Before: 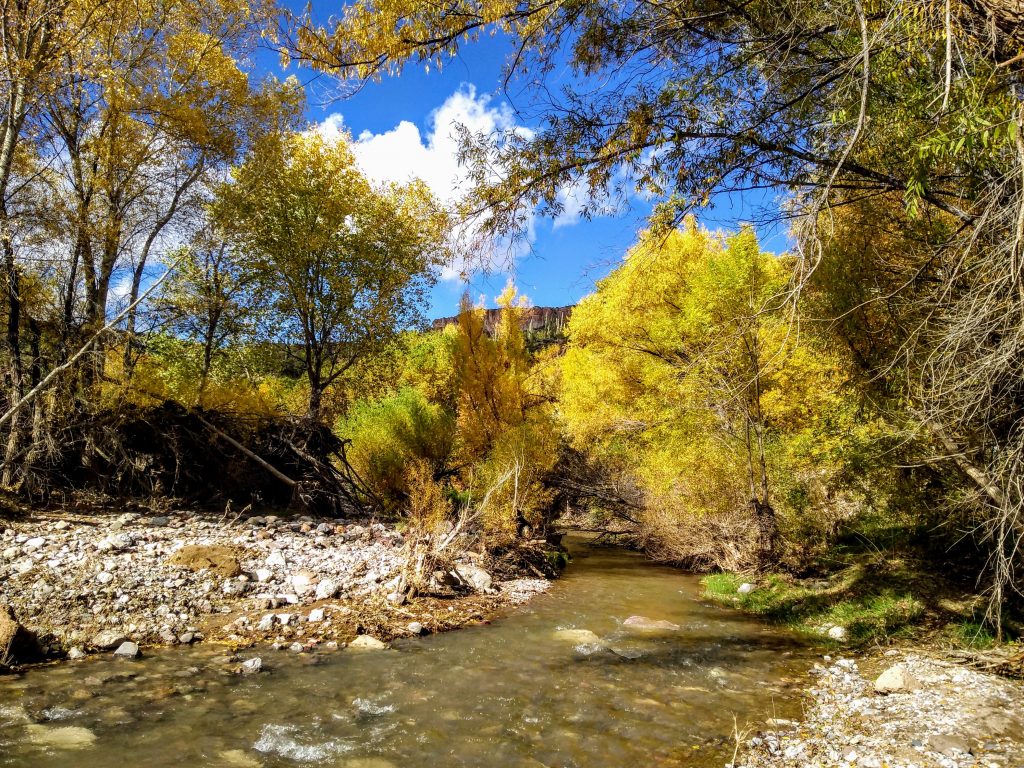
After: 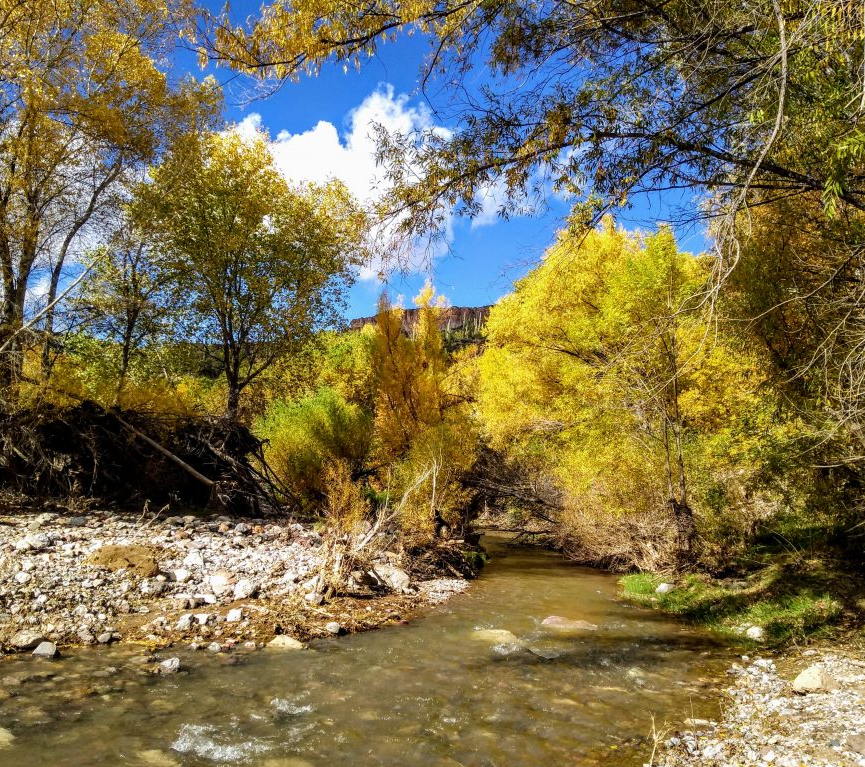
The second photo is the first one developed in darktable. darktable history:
crop: left 8.086%, right 7.413%
